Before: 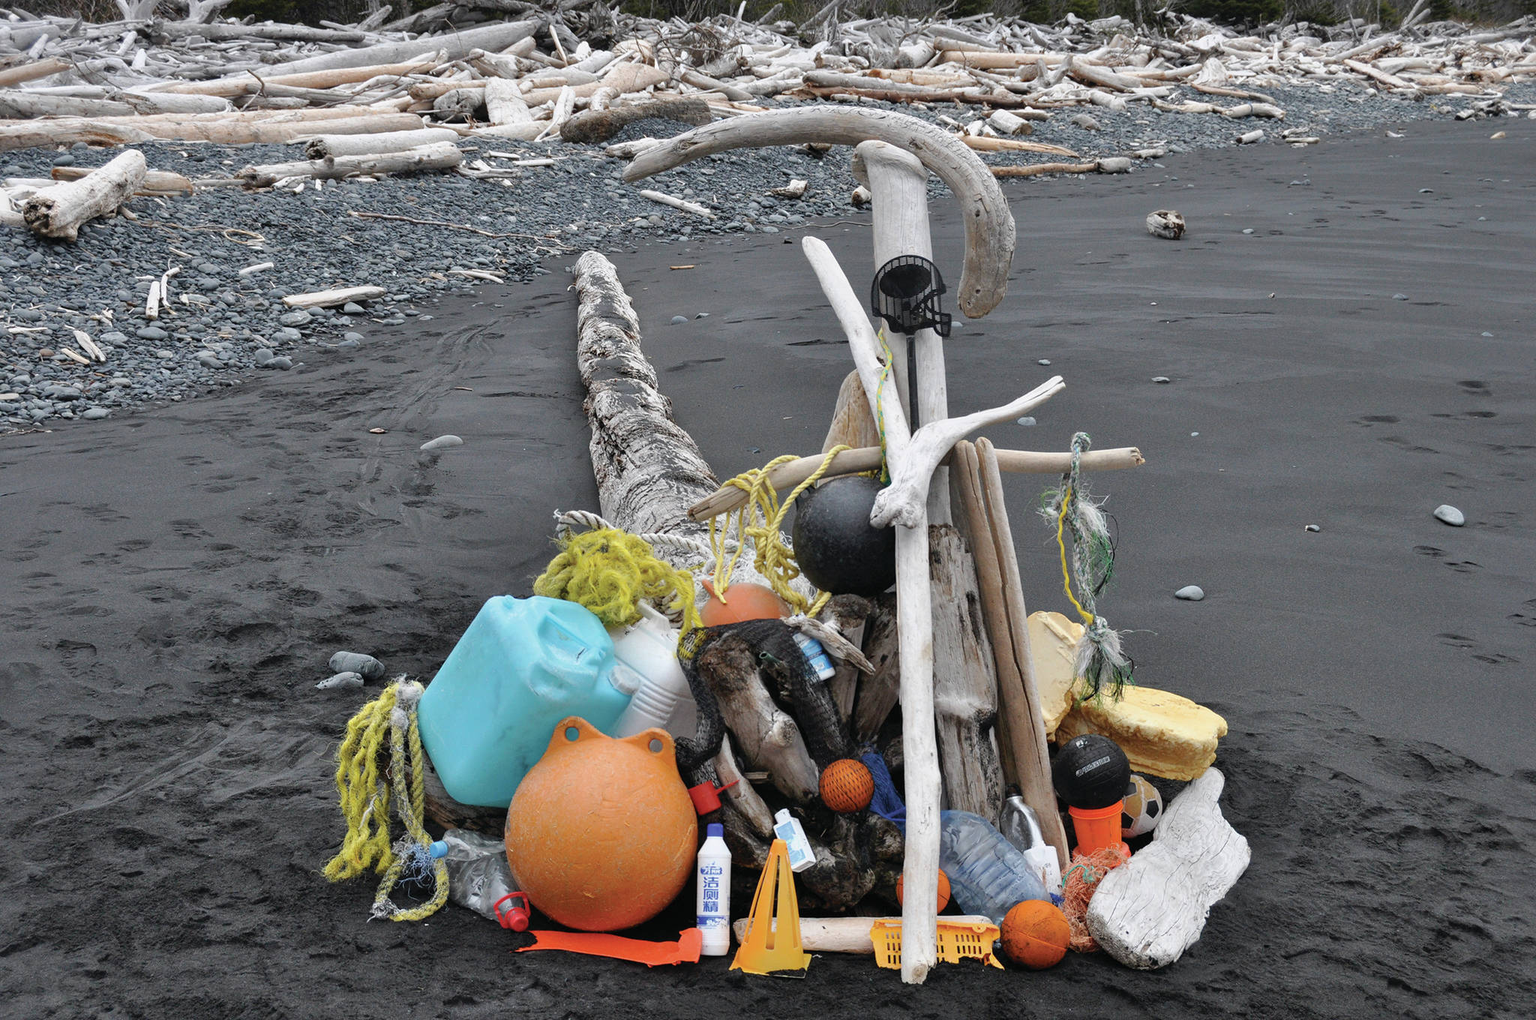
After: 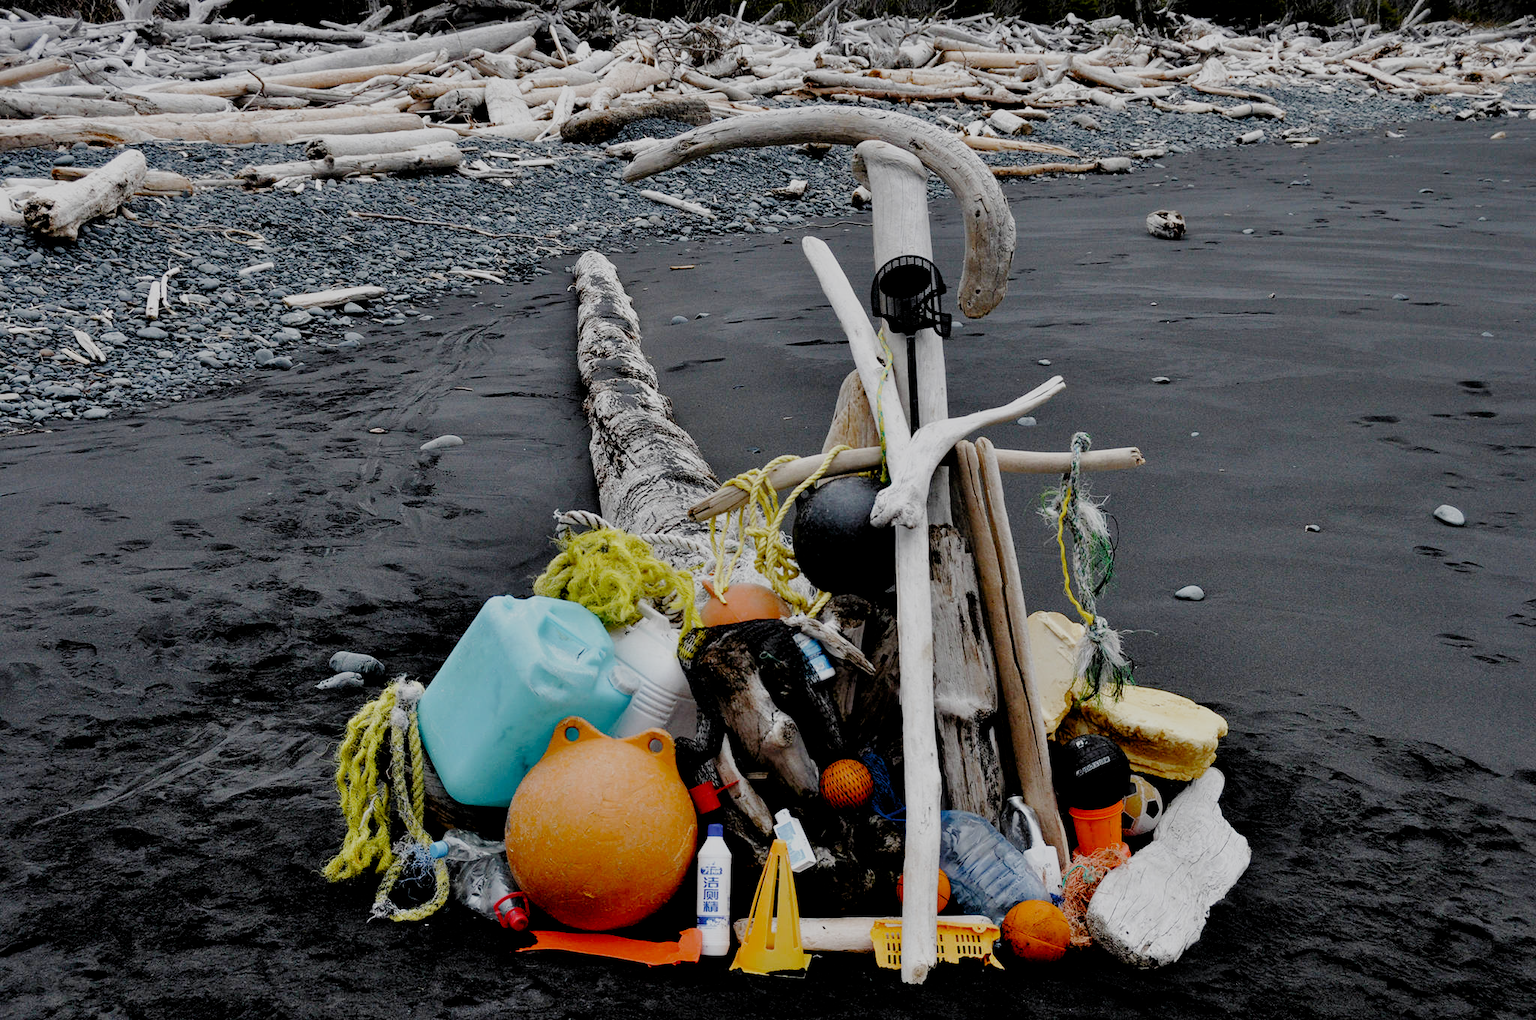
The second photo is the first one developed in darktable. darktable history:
contrast brightness saturation: brightness -0.09
filmic rgb: black relative exposure -2.85 EV, white relative exposure 4.56 EV, hardness 1.77, contrast 1.25, preserve chrominance no, color science v5 (2021)
